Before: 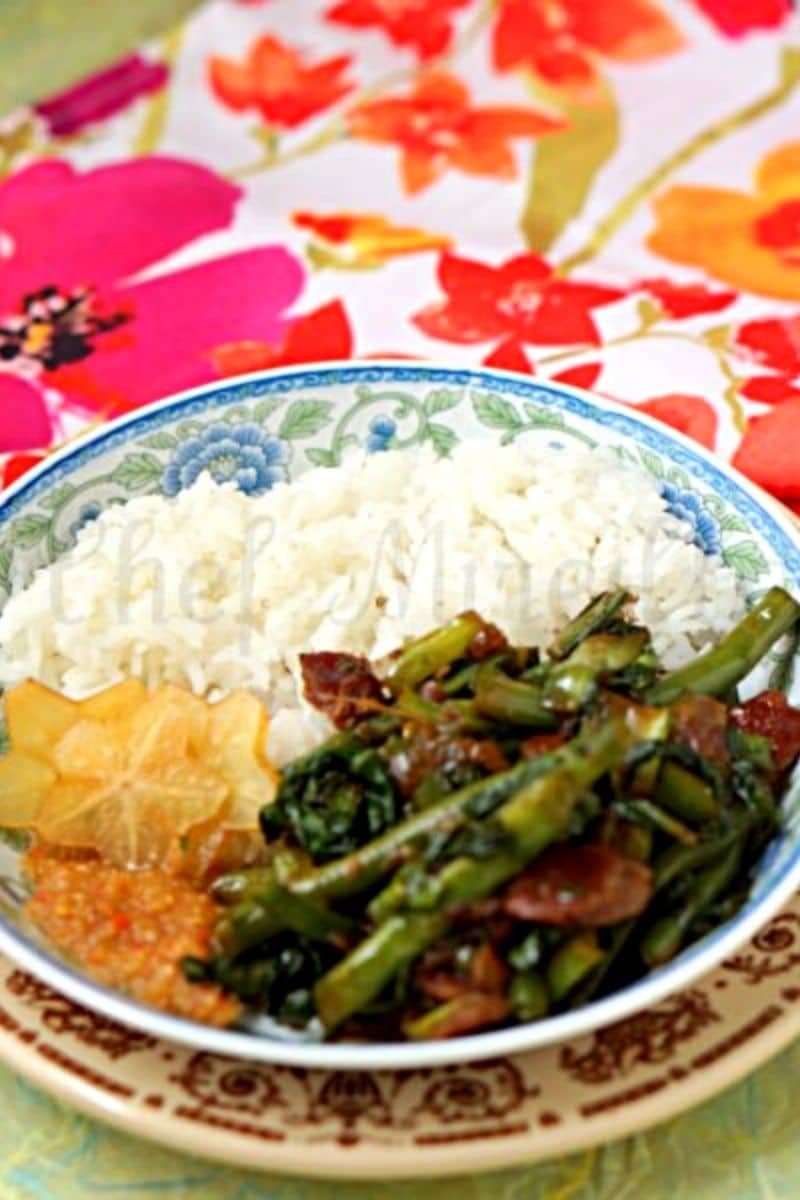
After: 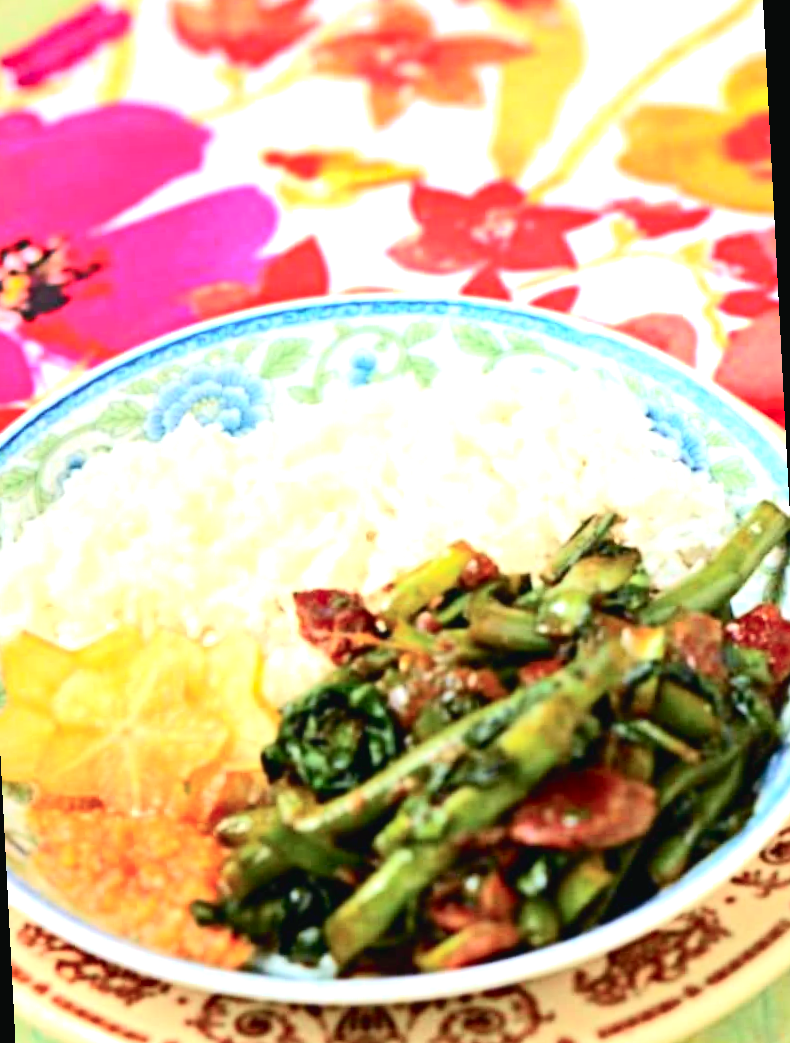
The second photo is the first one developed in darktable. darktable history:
tone curve: curves: ch0 [(0, 0.022) (0.114, 0.096) (0.282, 0.299) (0.456, 0.51) (0.613, 0.693) (0.786, 0.843) (0.999, 0.949)]; ch1 [(0, 0) (0.384, 0.365) (0.463, 0.447) (0.486, 0.474) (0.503, 0.5) (0.535, 0.522) (0.555, 0.546) (0.593, 0.599) (0.755, 0.793) (1, 1)]; ch2 [(0, 0) (0.369, 0.375) (0.449, 0.434) (0.501, 0.5) (0.528, 0.517) (0.561, 0.57) (0.612, 0.631) (0.668, 0.659) (1, 1)], color space Lab, independent channels, preserve colors none
crop: left 1.743%, right 0.268%, bottom 2.011%
rotate and perspective: rotation -3°, crop left 0.031, crop right 0.968, crop top 0.07, crop bottom 0.93
tone equalizer: on, module defaults
exposure: black level correction 0, exposure 1.2 EV, compensate exposure bias true, compensate highlight preservation false
